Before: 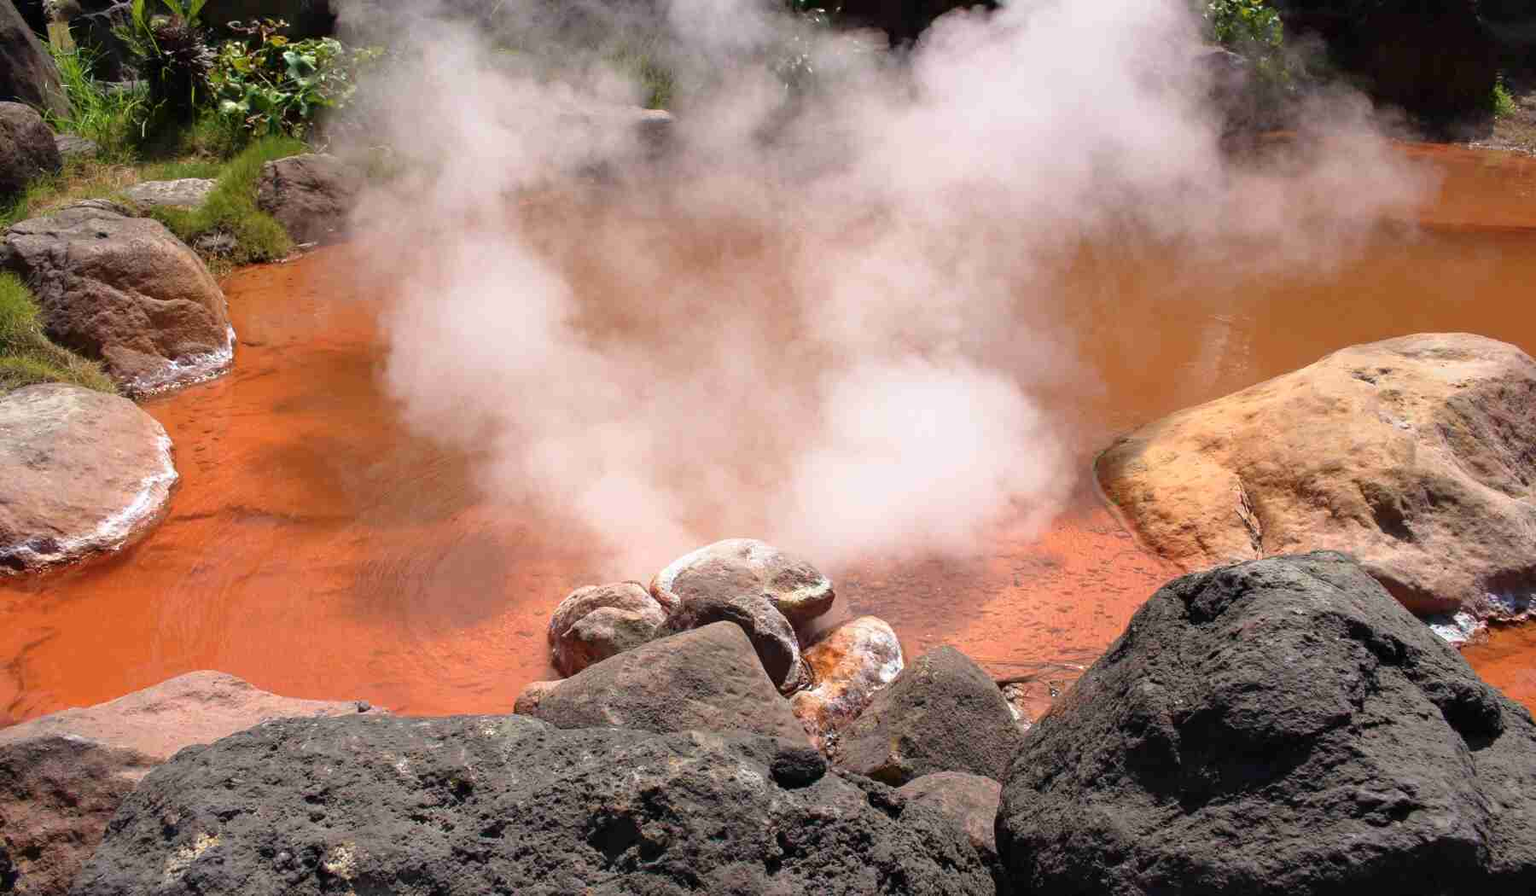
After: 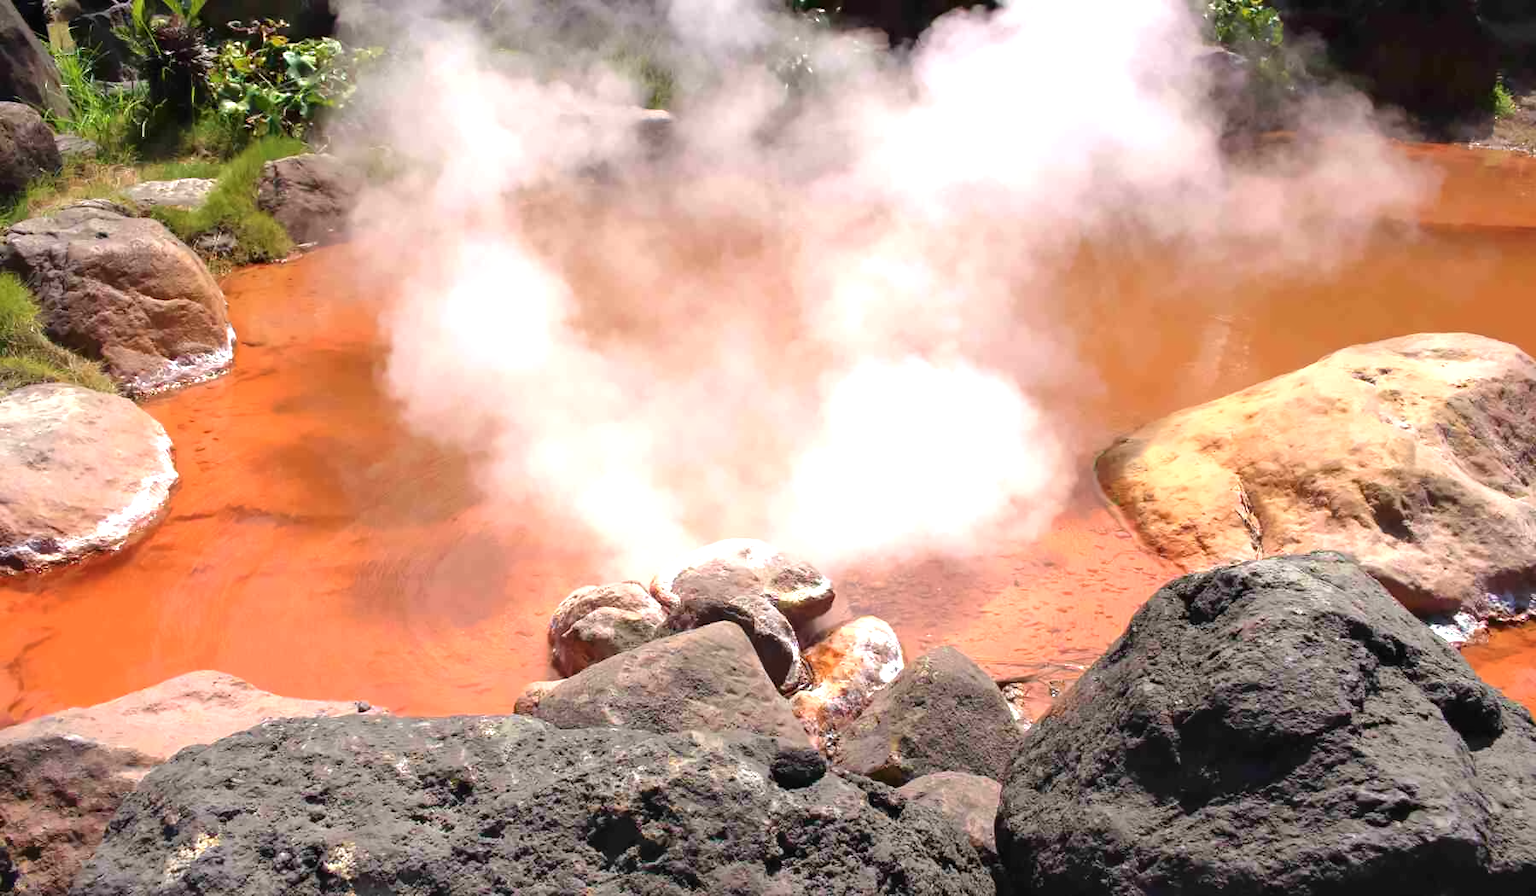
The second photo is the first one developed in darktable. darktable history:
exposure: exposure 0.7 EV, compensate highlight preservation false
astrophoto denoise: on, module defaults | blend: blend mode normal, opacity 50%; mask: uniform (no mask)
